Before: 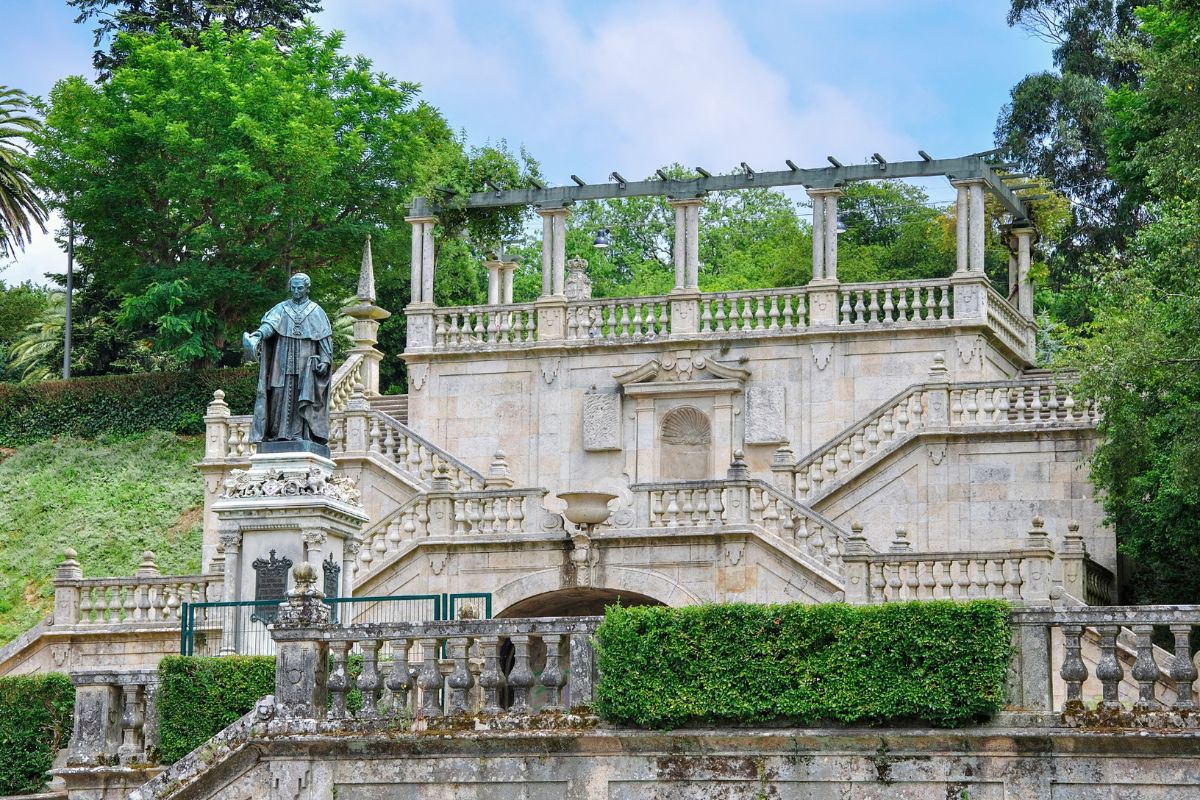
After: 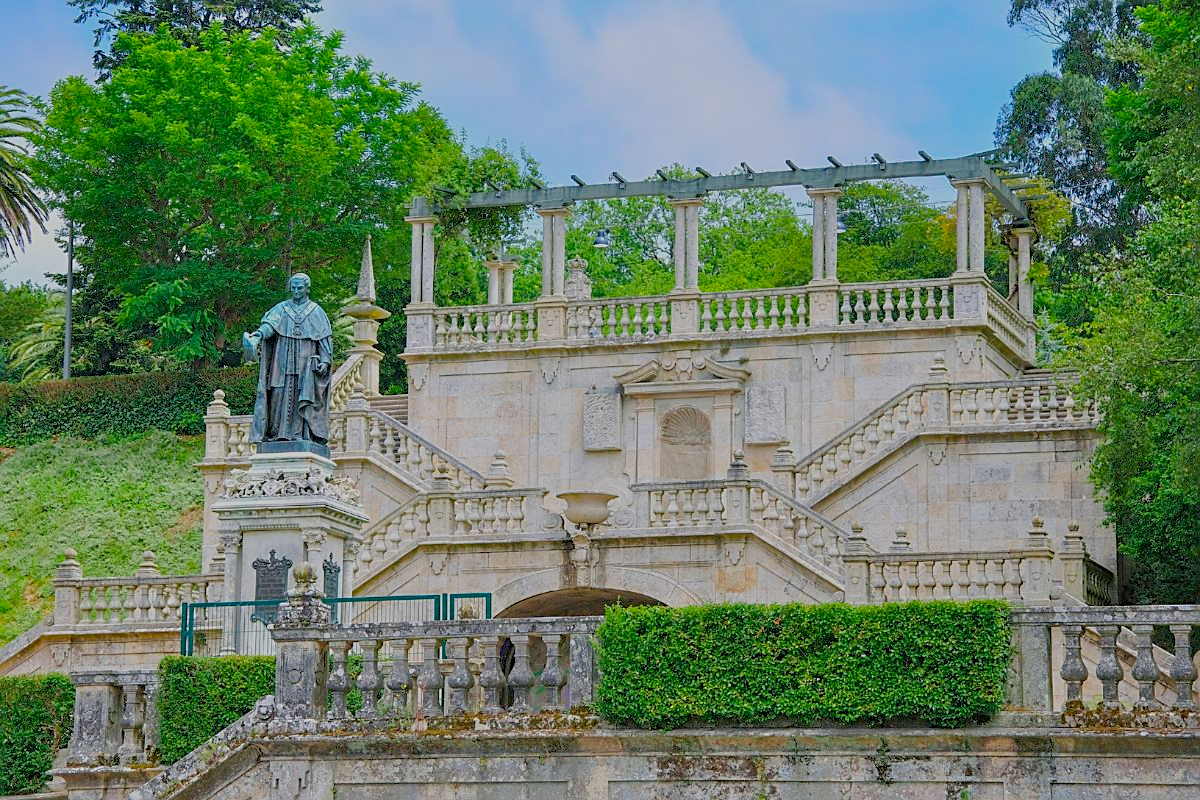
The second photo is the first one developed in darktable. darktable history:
sharpen: on, module defaults
color balance rgb: shadows lift › chroma 1.045%, shadows lift › hue 216.73°, perceptual saturation grading › global saturation 29.501%, perceptual brilliance grading › global brilliance 1.315%, perceptual brilliance grading › highlights -3.881%, contrast -29.698%
